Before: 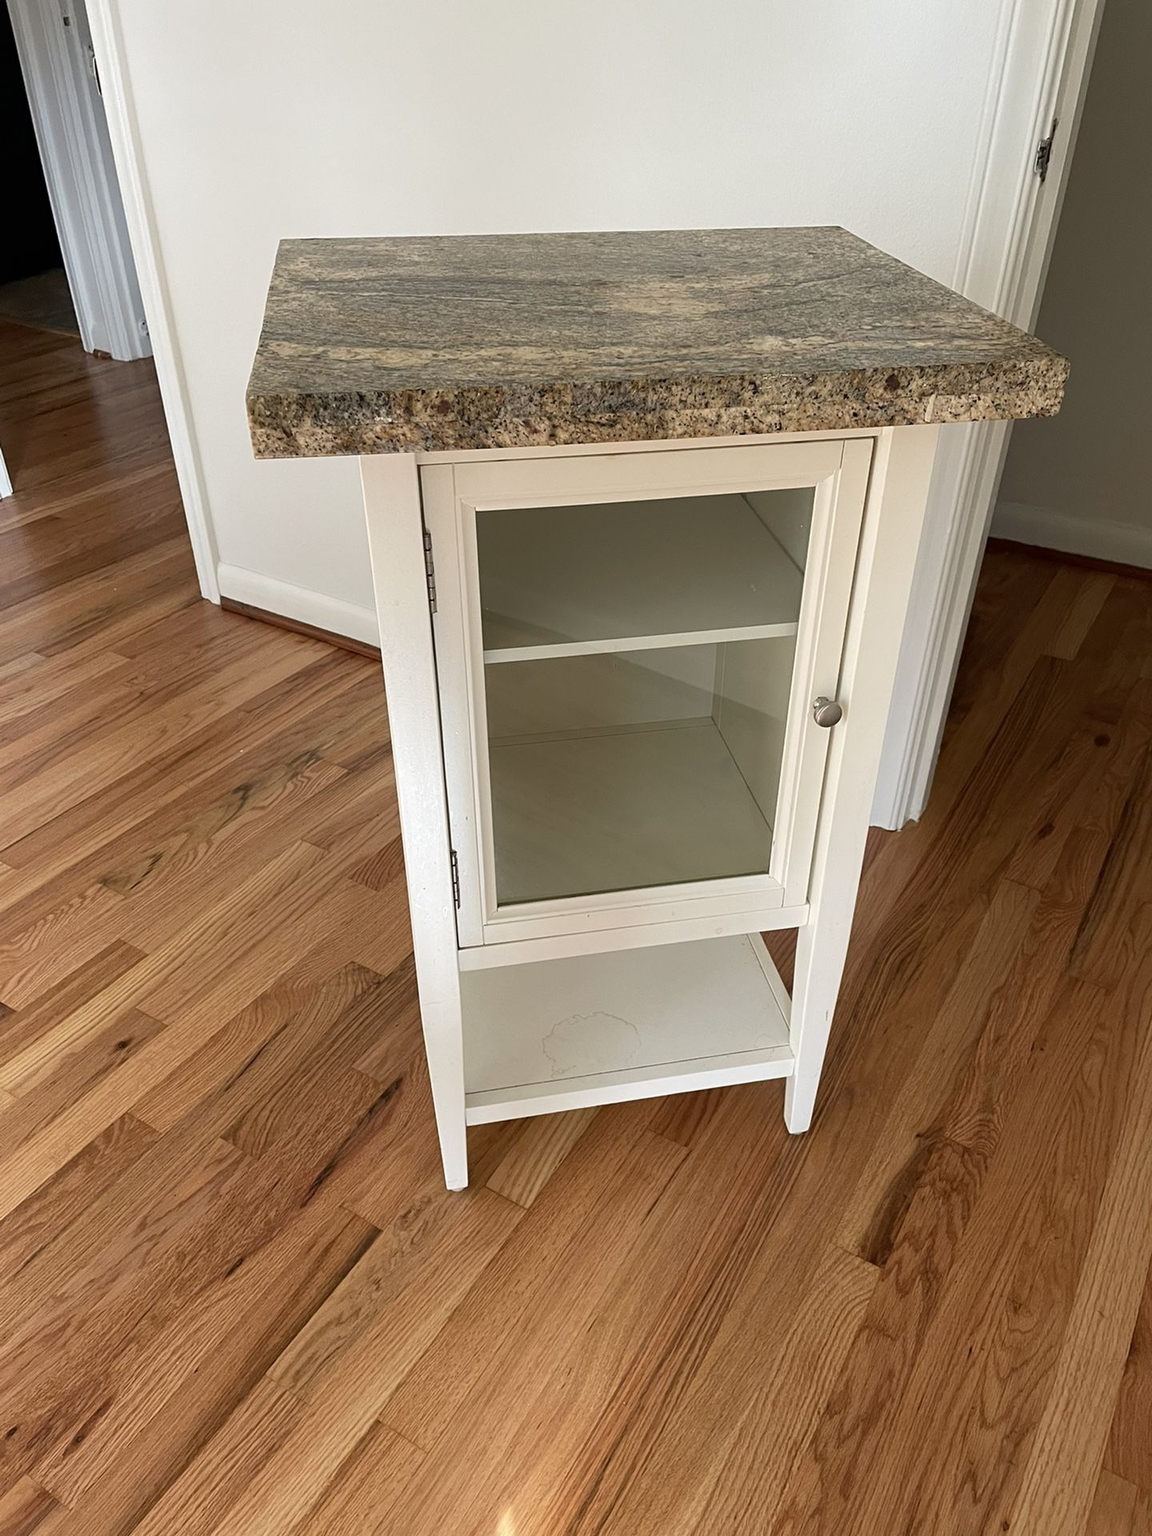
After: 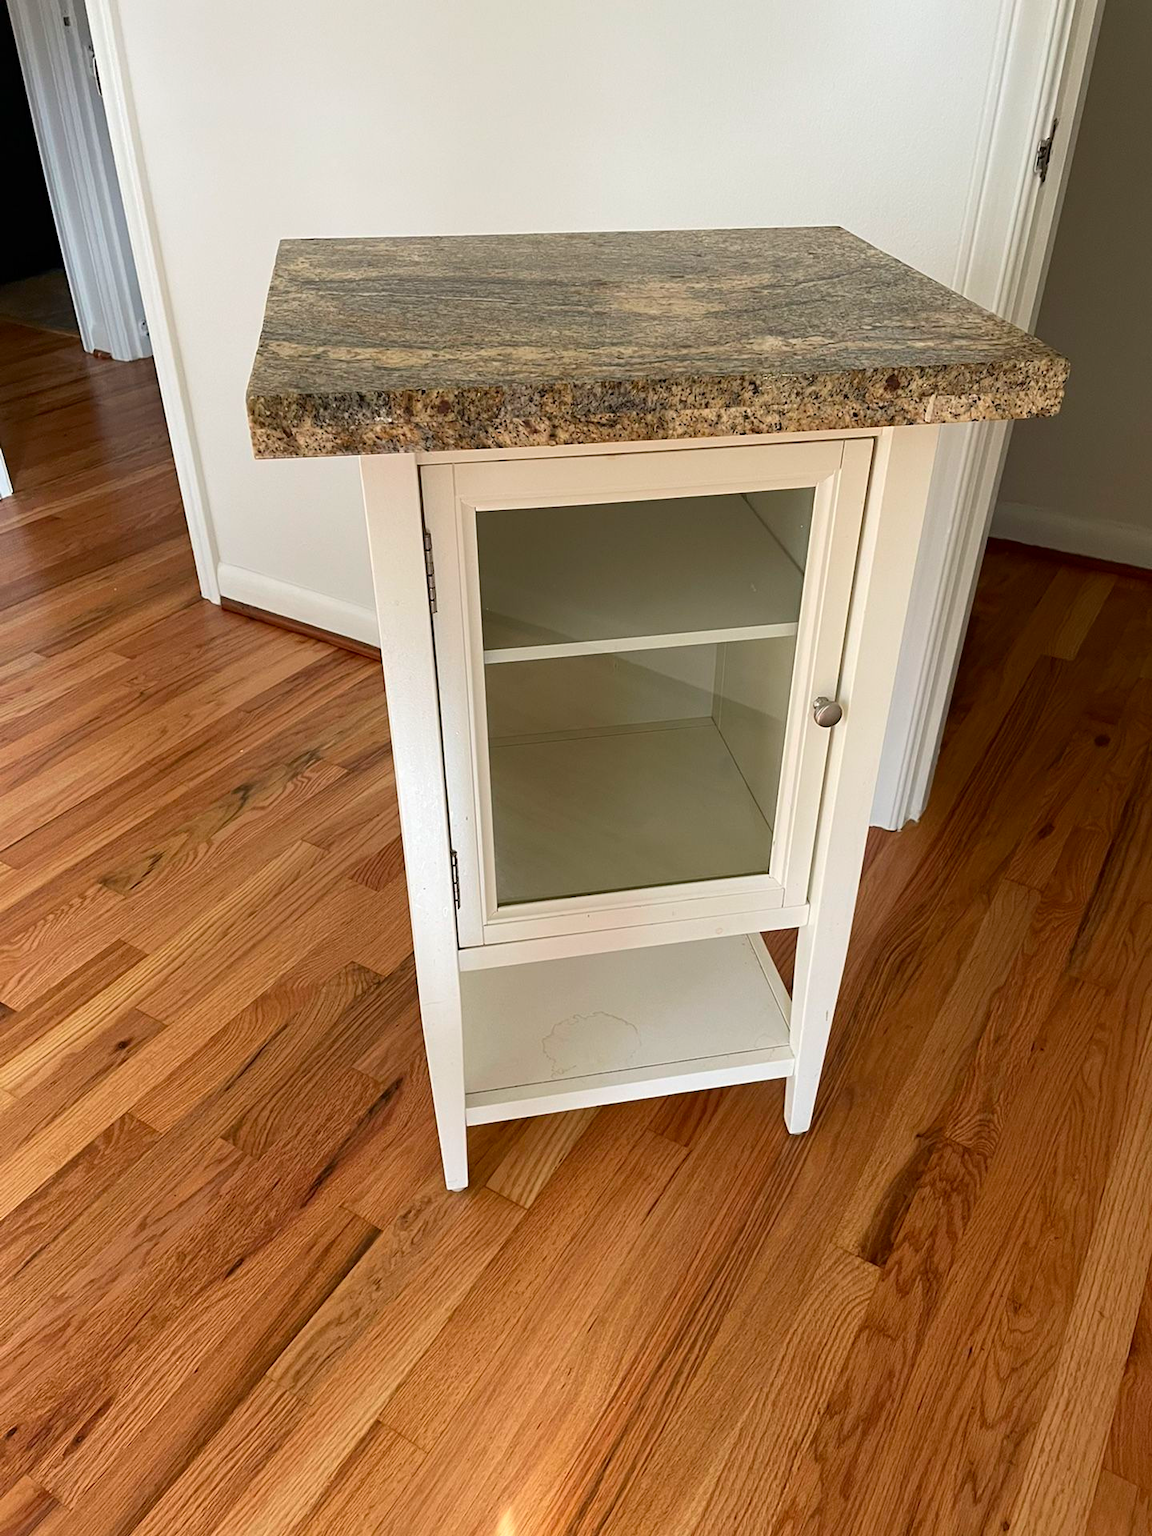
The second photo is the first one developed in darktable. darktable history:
contrast brightness saturation: contrast 0.08, saturation 0.202
